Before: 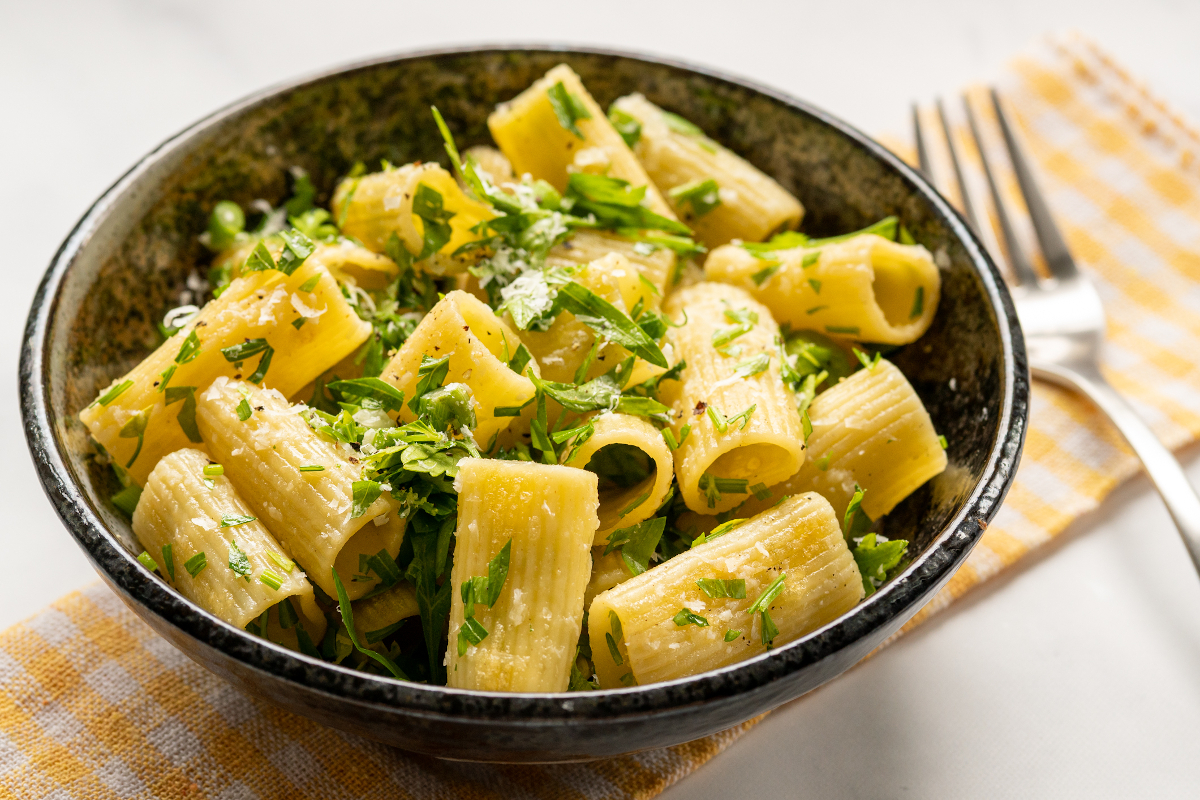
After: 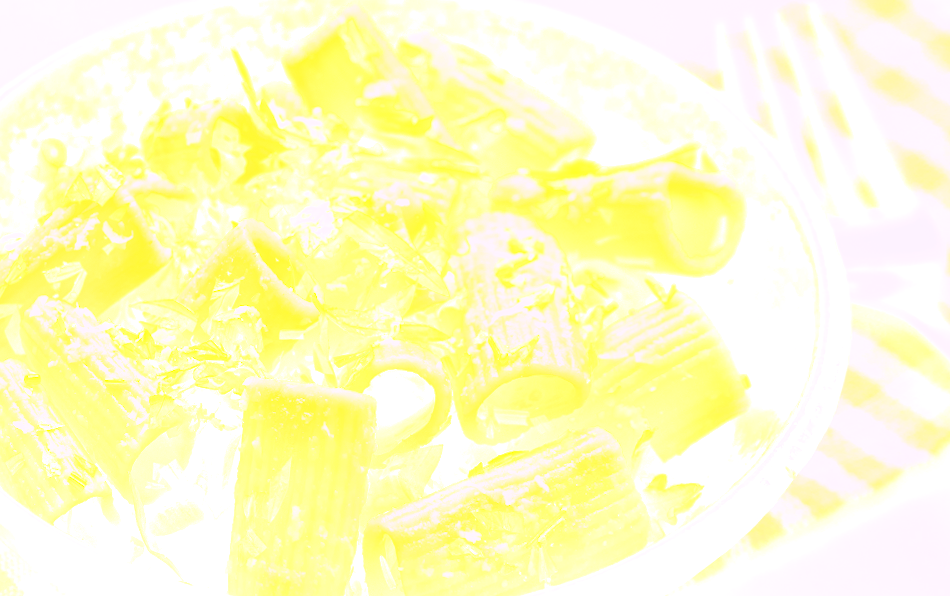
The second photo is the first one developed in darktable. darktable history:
levels: levels [0.073, 0.497, 0.972]
rgb levels: levels [[0.01, 0.419, 0.839], [0, 0.5, 1], [0, 0.5, 1]]
rotate and perspective: rotation 1.69°, lens shift (vertical) -0.023, lens shift (horizontal) -0.291, crop left 0.025, crop right 0.988, crop top 0.092, crop bottom 0.842
bloom: size 85%, threshold 5%, strength 85%
local contrast: on, module defaults
white balance: red 1.042, blue 1.17
crop: left 9.929%, top 3.475%, right 9.188%, bottom 9.529%
